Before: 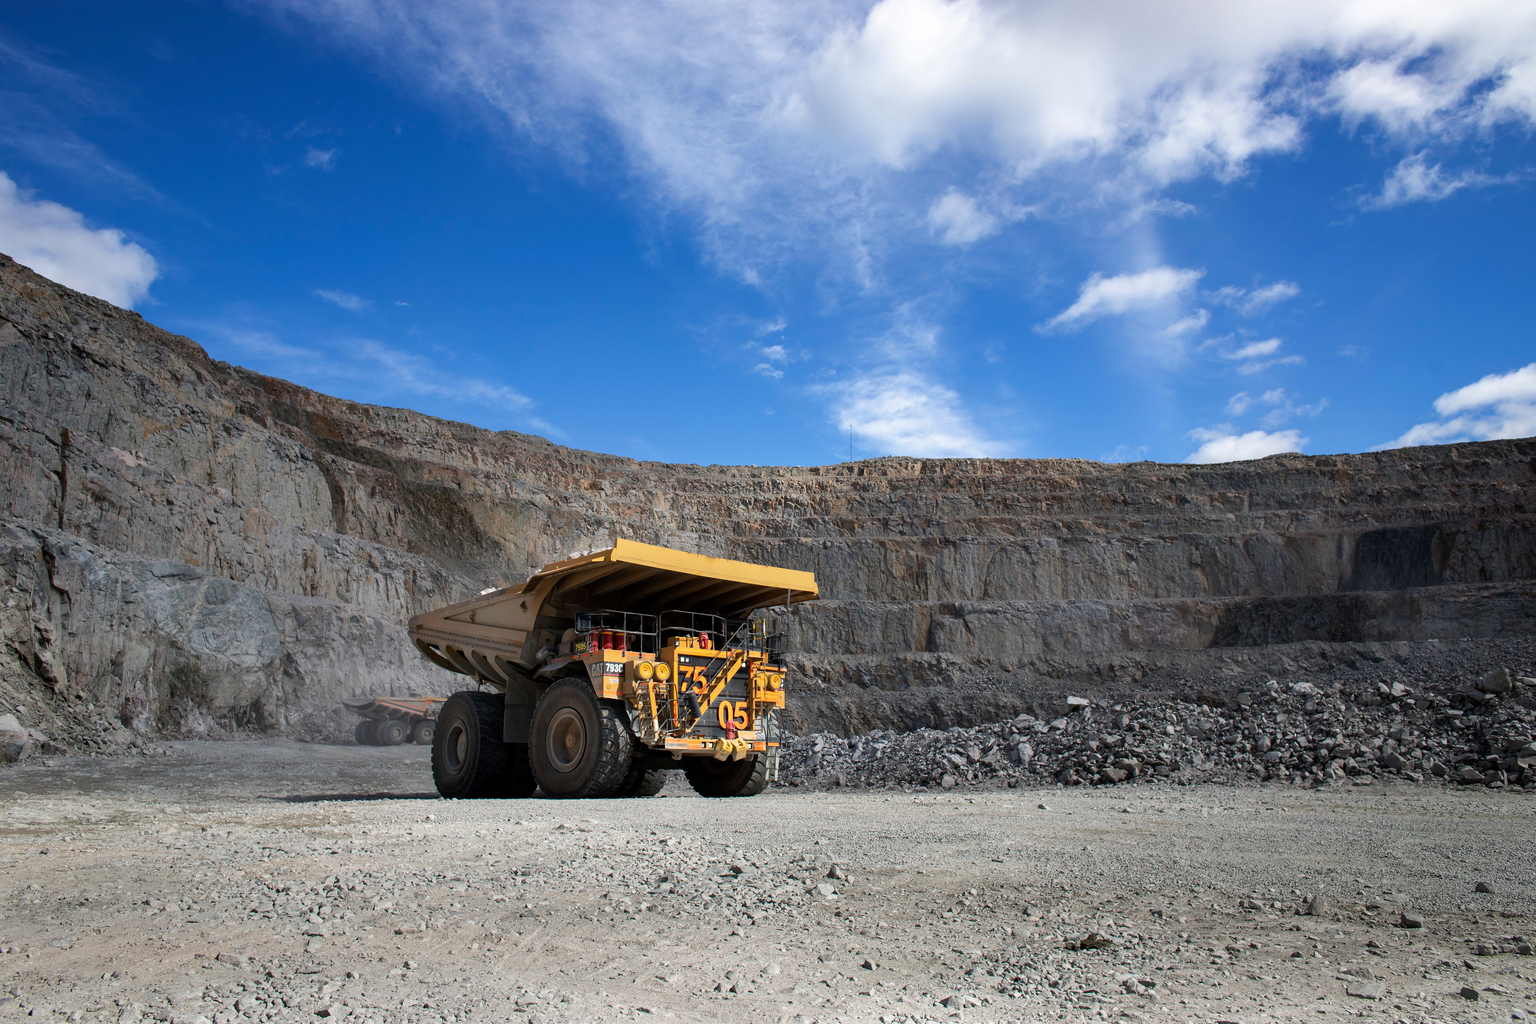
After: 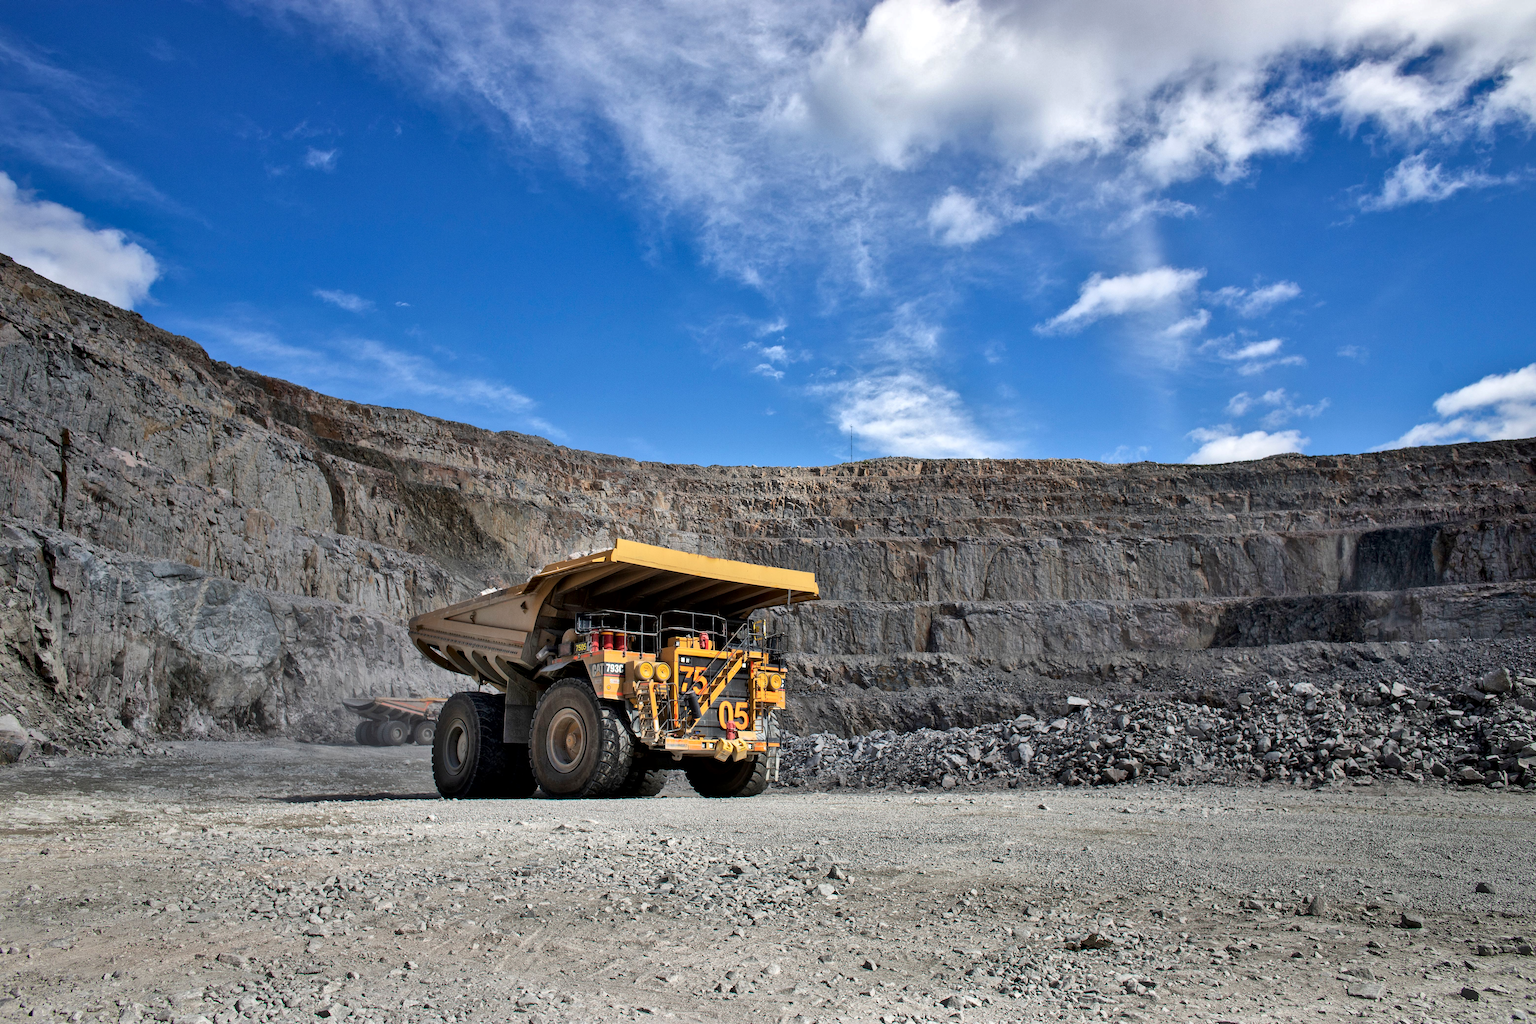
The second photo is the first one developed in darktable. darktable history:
shadows and highlights: low approximation 0.01, soften with gaussian
local contrast: mode bilateral grid, contrast 20, coarseness 100, detail 150%, midtone range 0.2
